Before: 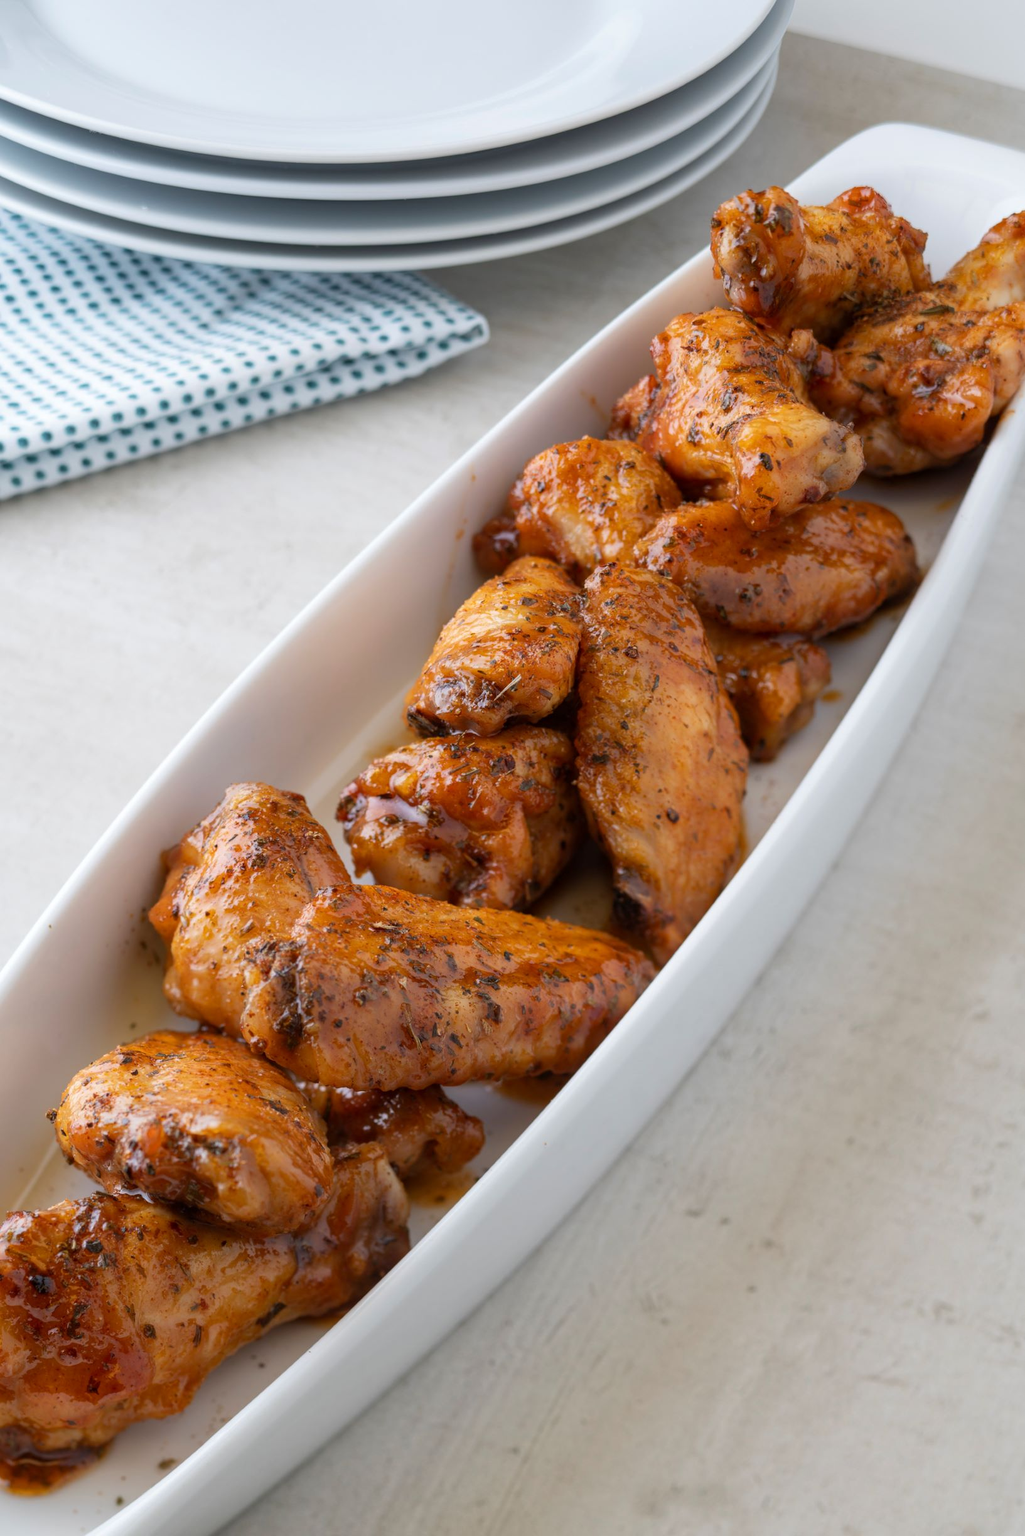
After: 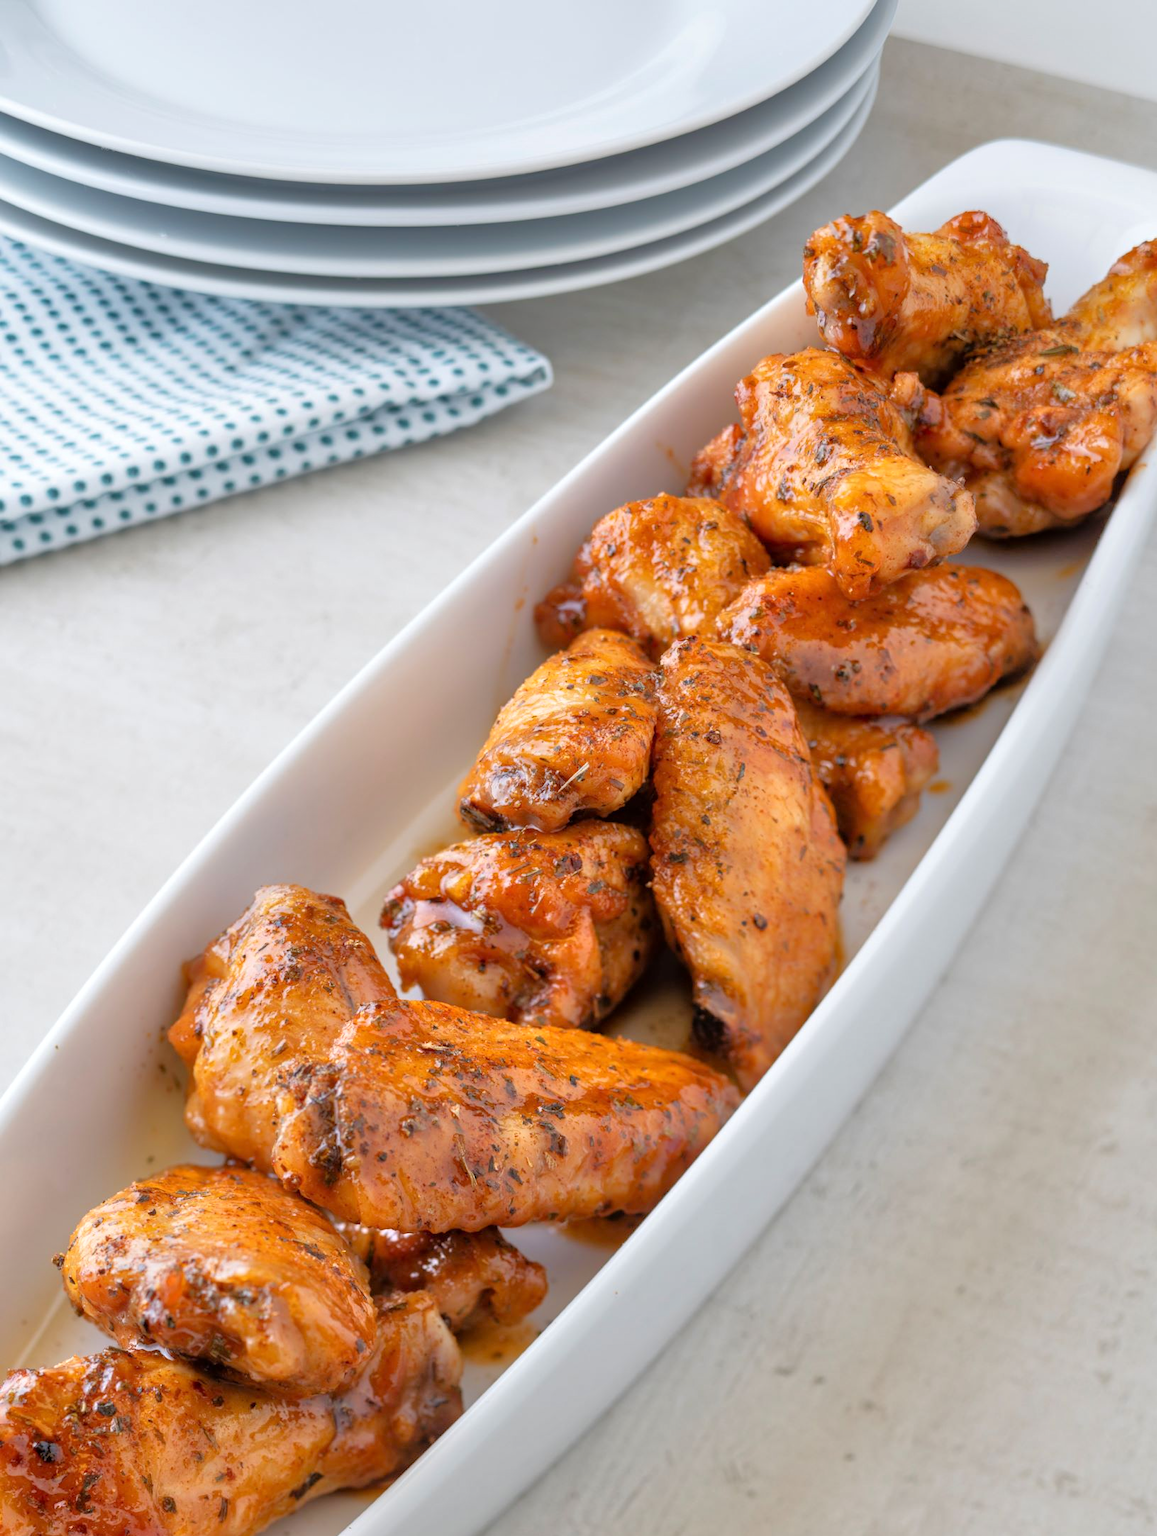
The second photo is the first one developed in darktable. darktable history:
tone equalizer: -7 EV 0.15 EV, -6 EV 0.6 EV, -5 EV 1.15 EV, -4 EV 1.33 EV, -3 EV 1.15 EV, -2 EV 0.6 EV, -1 EV 0.15 EV, mask exposure compensation -0.5 EV
crop and rotate: top 0%, bottom 11.49%
